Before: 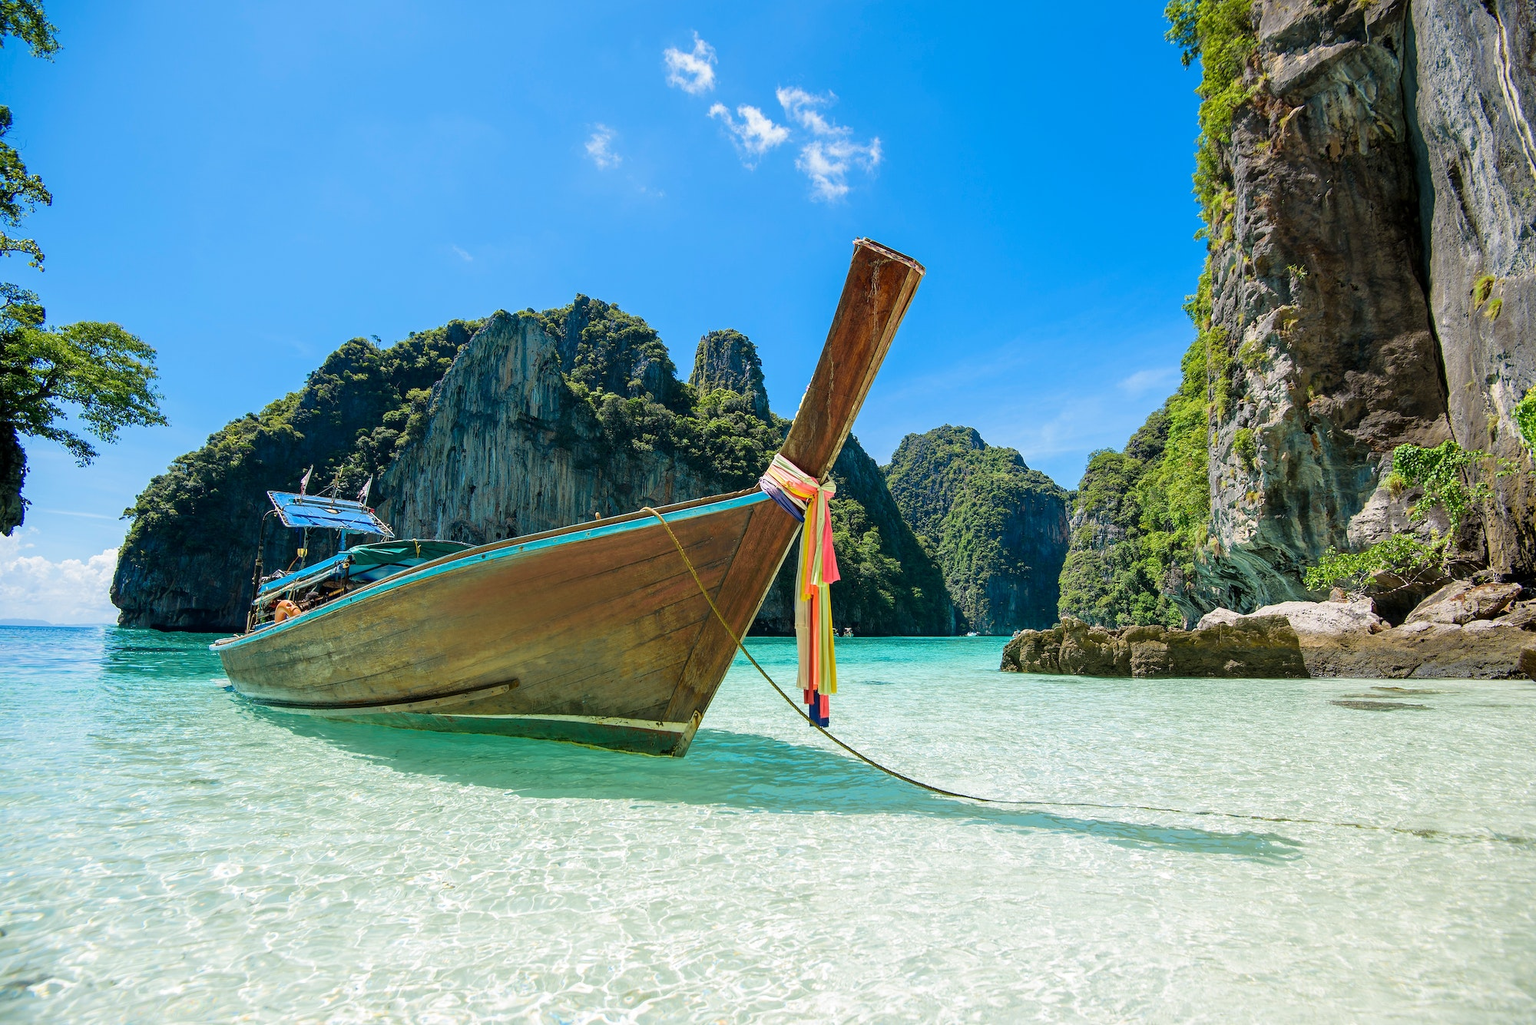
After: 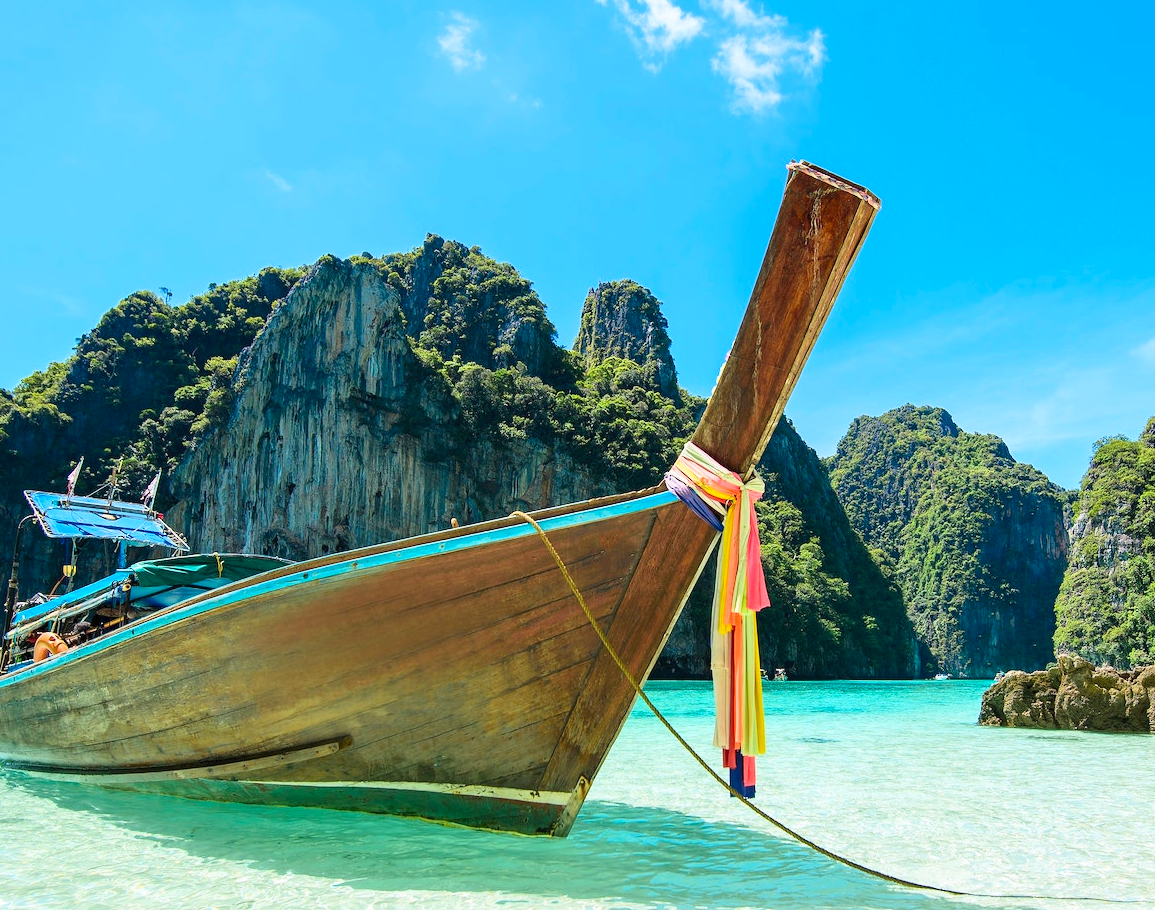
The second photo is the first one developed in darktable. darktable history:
contrast brightness saturation: contrast 0.2, brightness 0.16, saturation 0.22
crop: left 16.202%, top 11.208%, right 26.045%, bottom 20.557%
tone equalizer: -8 EV 0.06 EV, smoothing diameter 25%, edges refinement/feathering 10, preserve details guided filter
color correction: highlights a* 0.003, highlights b* -0.283
